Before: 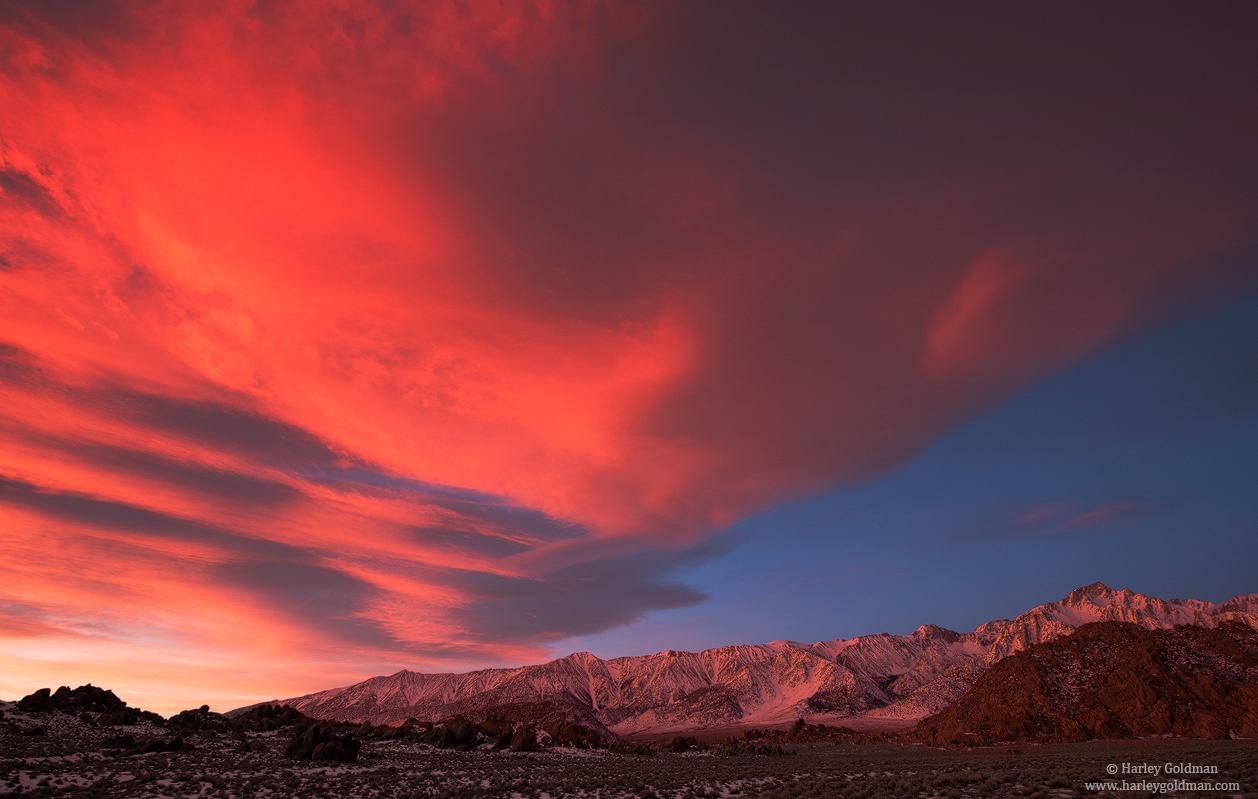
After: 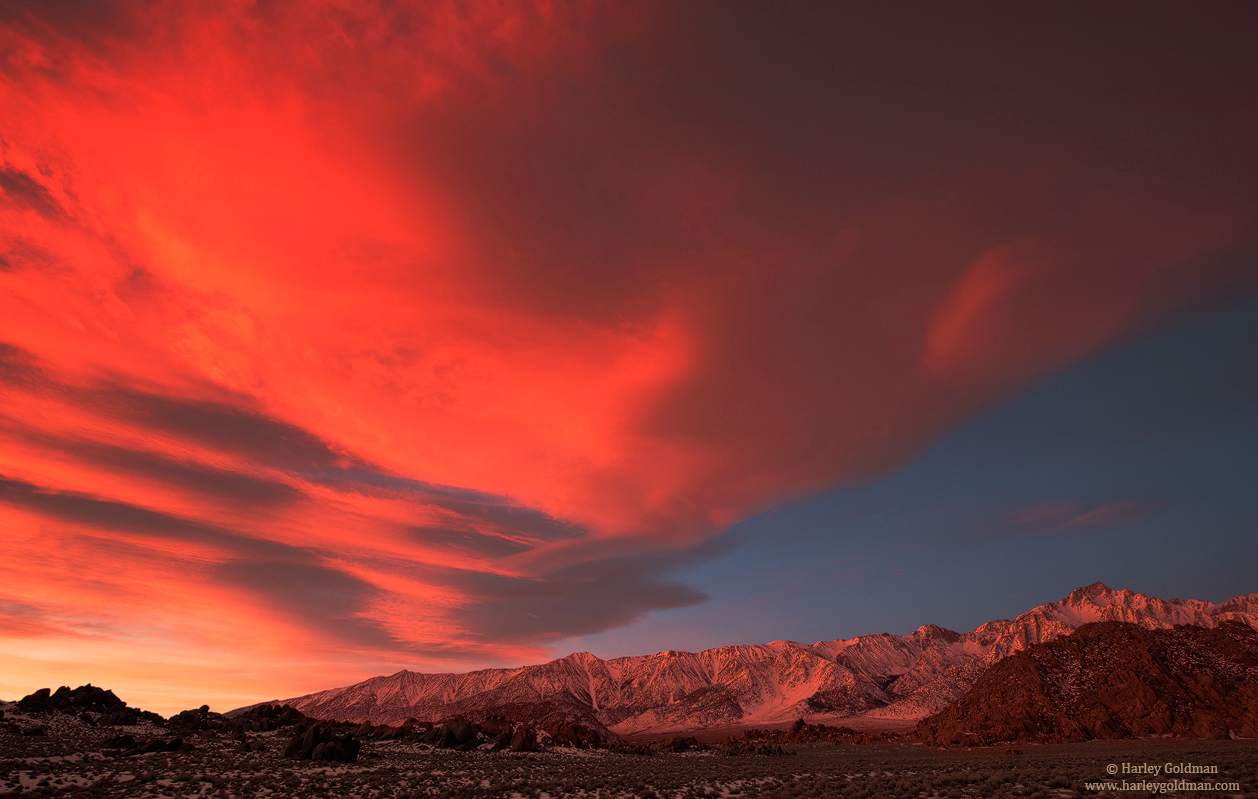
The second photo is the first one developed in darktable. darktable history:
exposure: exposure -0.21 EV, compensate highlight preservation false
white balance: red 1.123, blue 0.83
